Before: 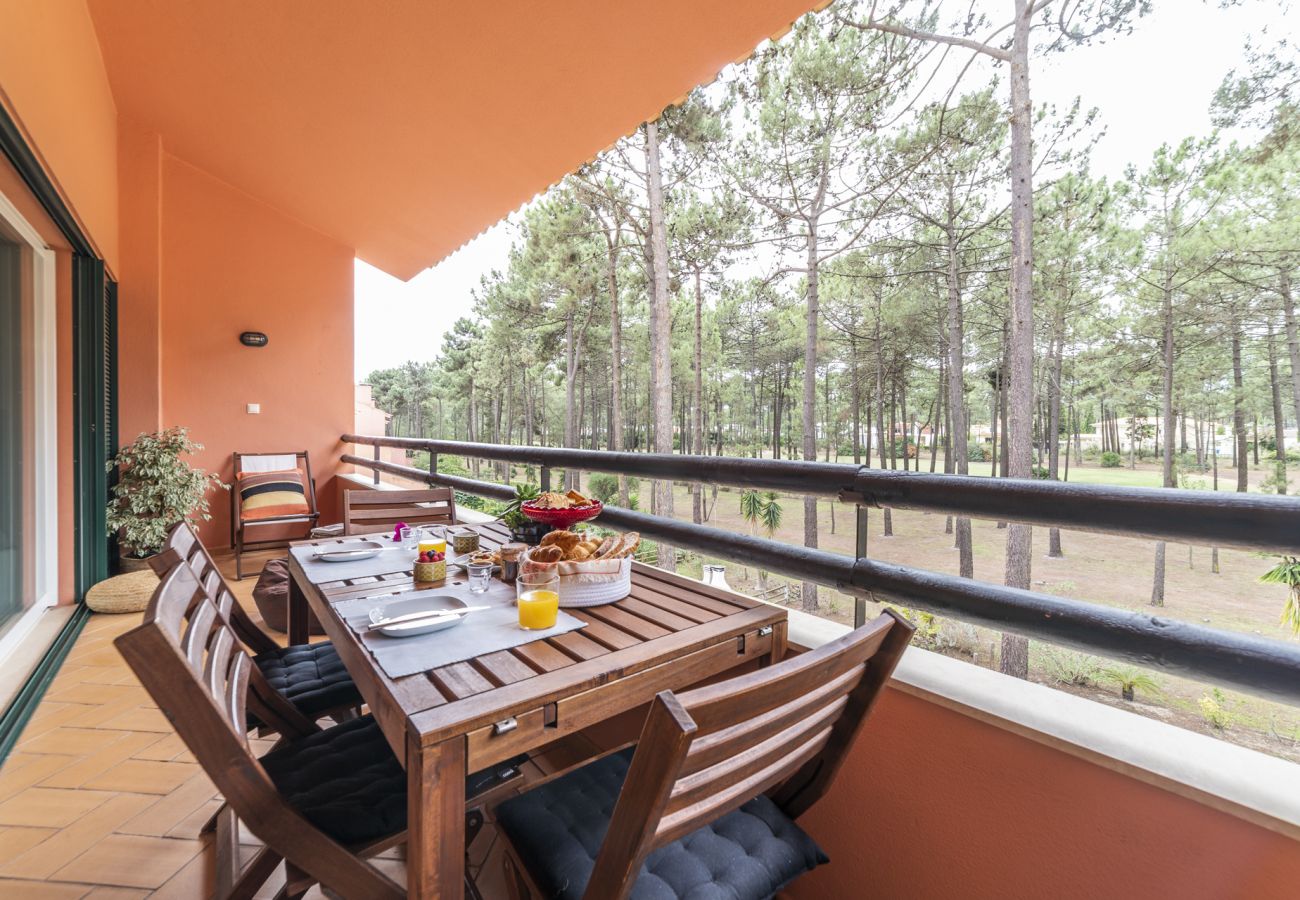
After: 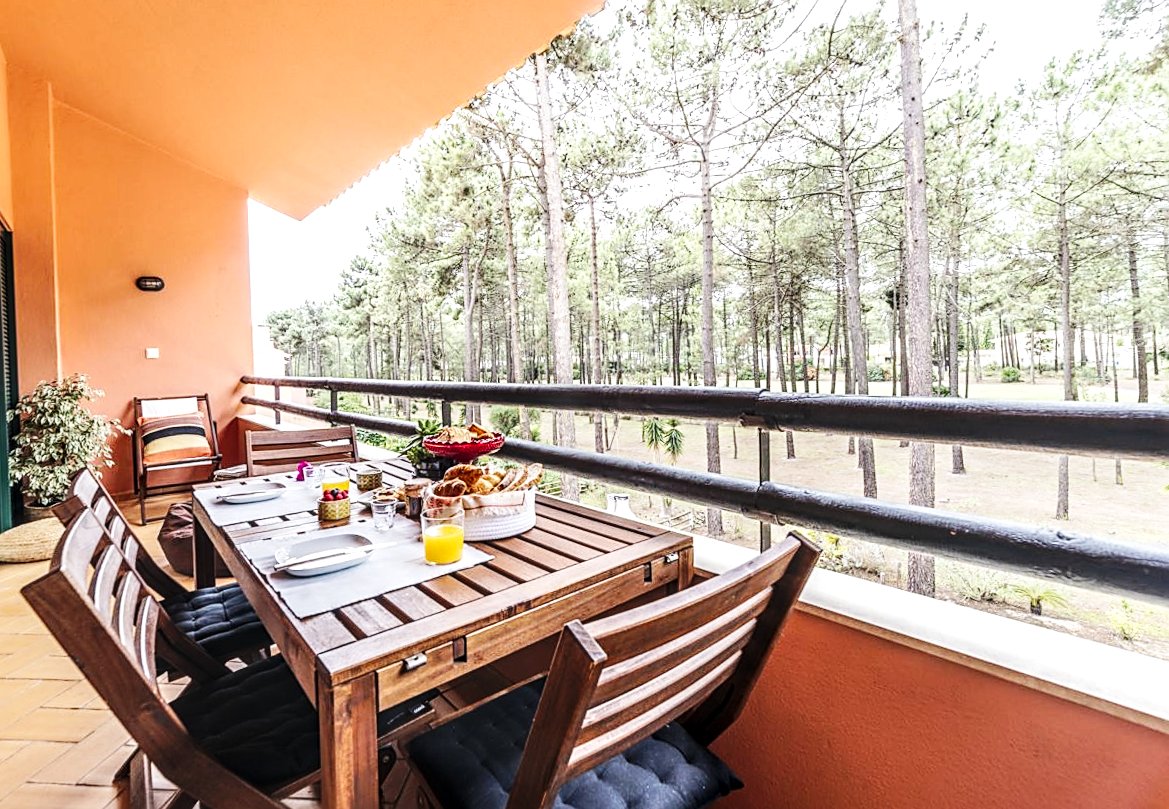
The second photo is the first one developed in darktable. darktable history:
local contrast: detail 130%
tone equalizer: -8 EV -0.417 EV, -7 EV -0.389 EV, -6 EV -0.333 EV, -5 EV -0.222 EV, -3 EV 0.222 EV, -2 EV 0.333 EV, -1 EV 0.389 EV, +0 EV 0.417 EV, edges refinement/feathering 500, mask exposure compensation -1.57 EV, preserve details no
base curve: curves: ch0 [(0, 0) (0.032, 0.025) (0.121, 0.166) (0.206, 0.329) (0.605, 0.79) (1, 1)], preserve colors none
crop and rotate: angle 1.96°, left 5.673%, top 5.673%
sharpen: on, module defaults
